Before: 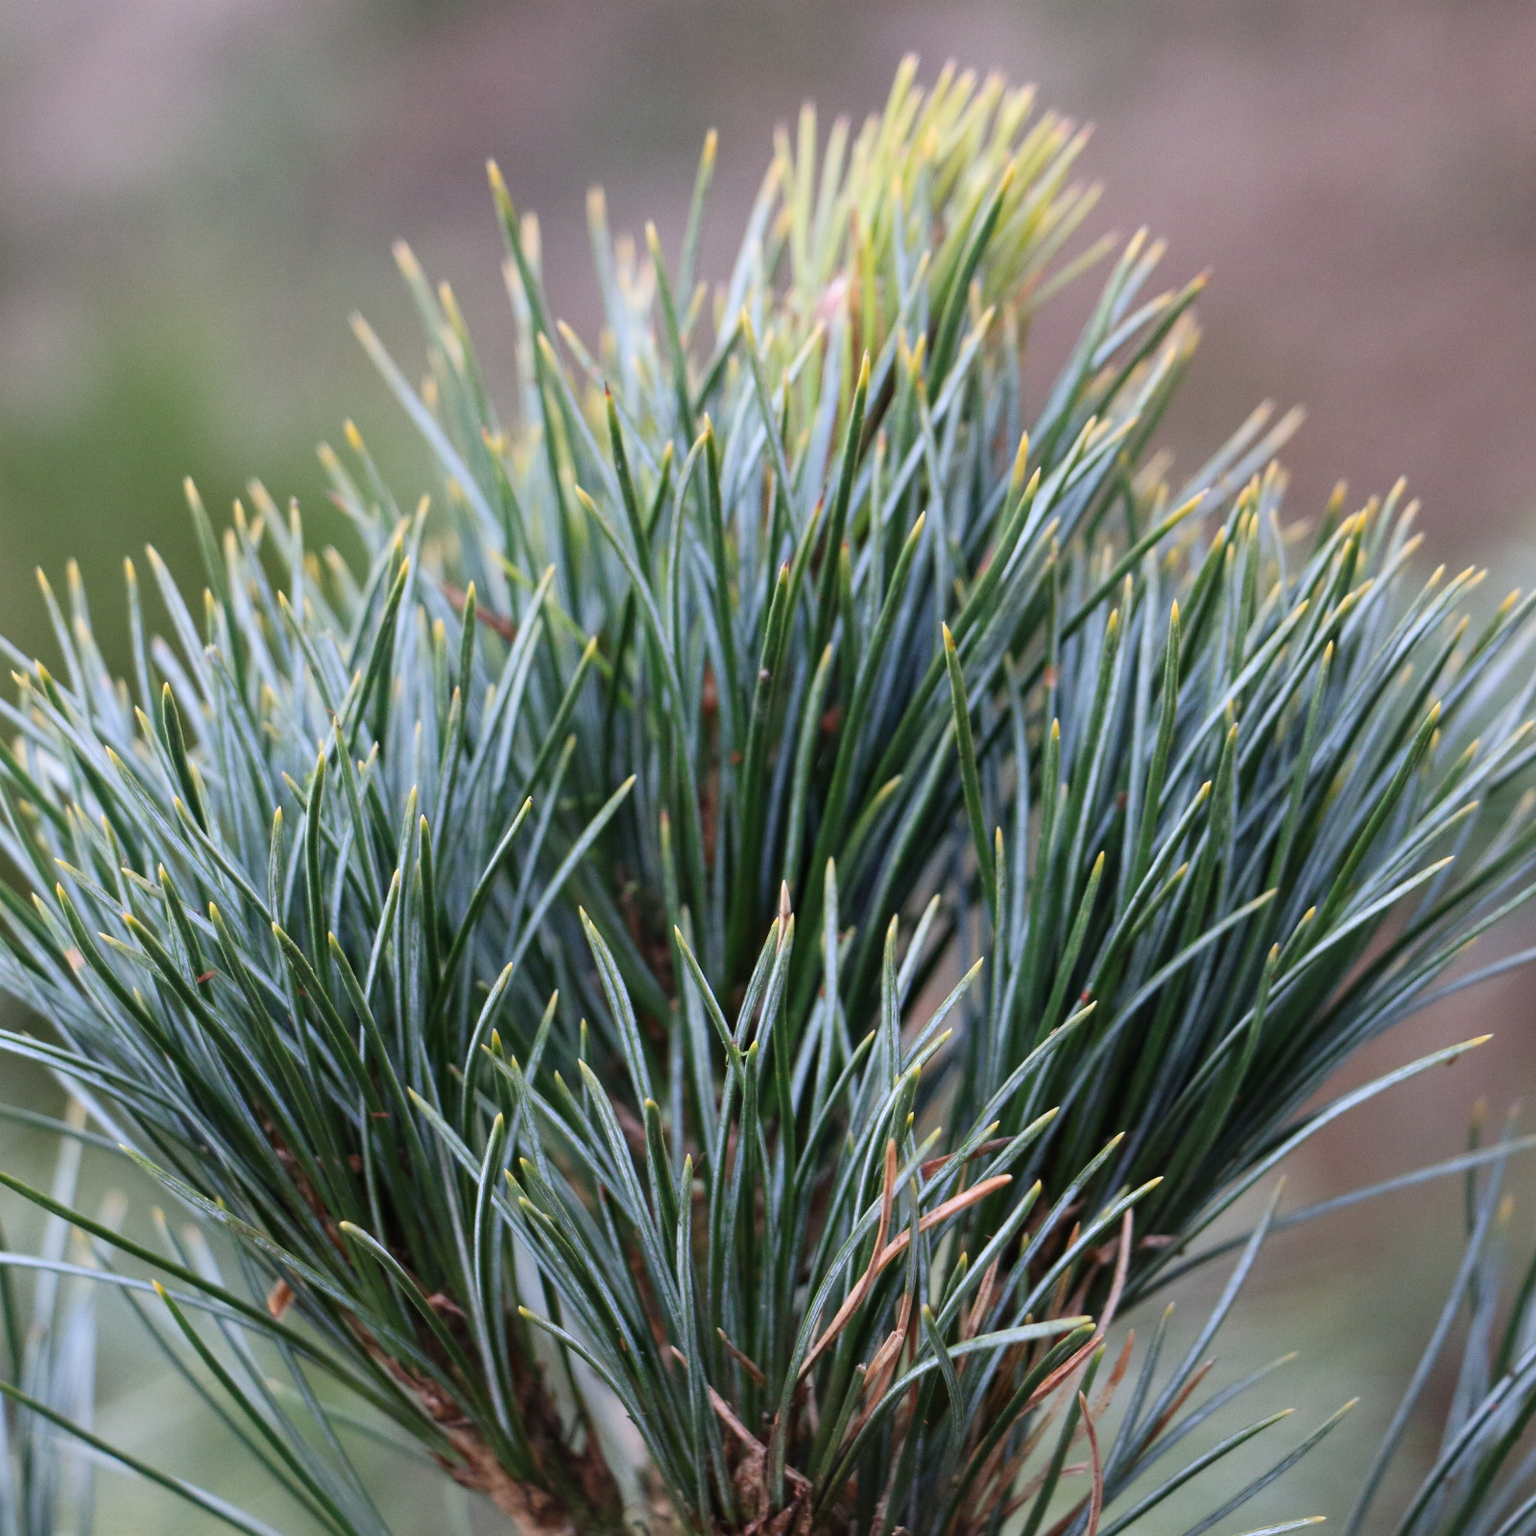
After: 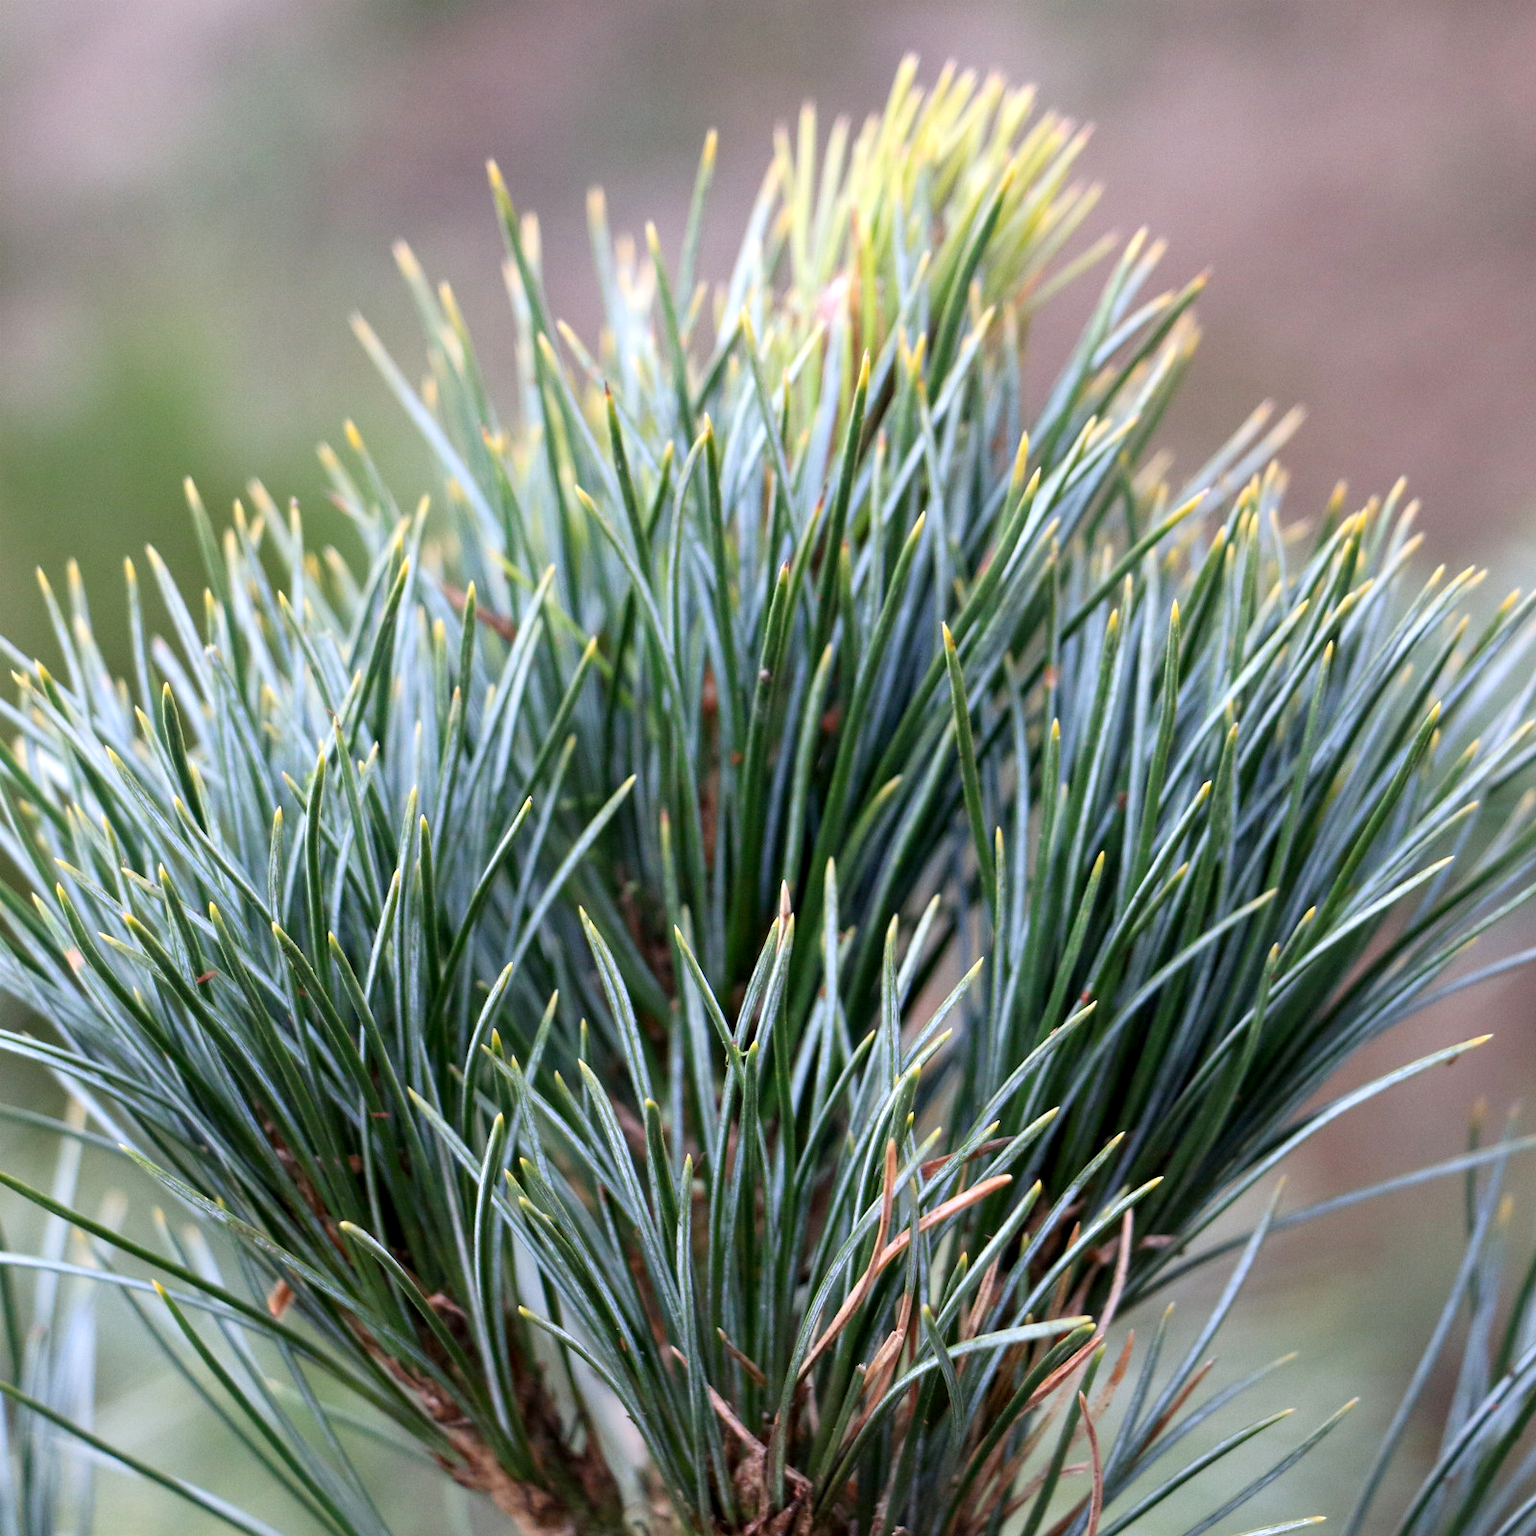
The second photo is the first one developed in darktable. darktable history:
exposure: black level correction 0.005, exposure 0.415 EV, compensate exposure bias true, compensate highlight preservation false
